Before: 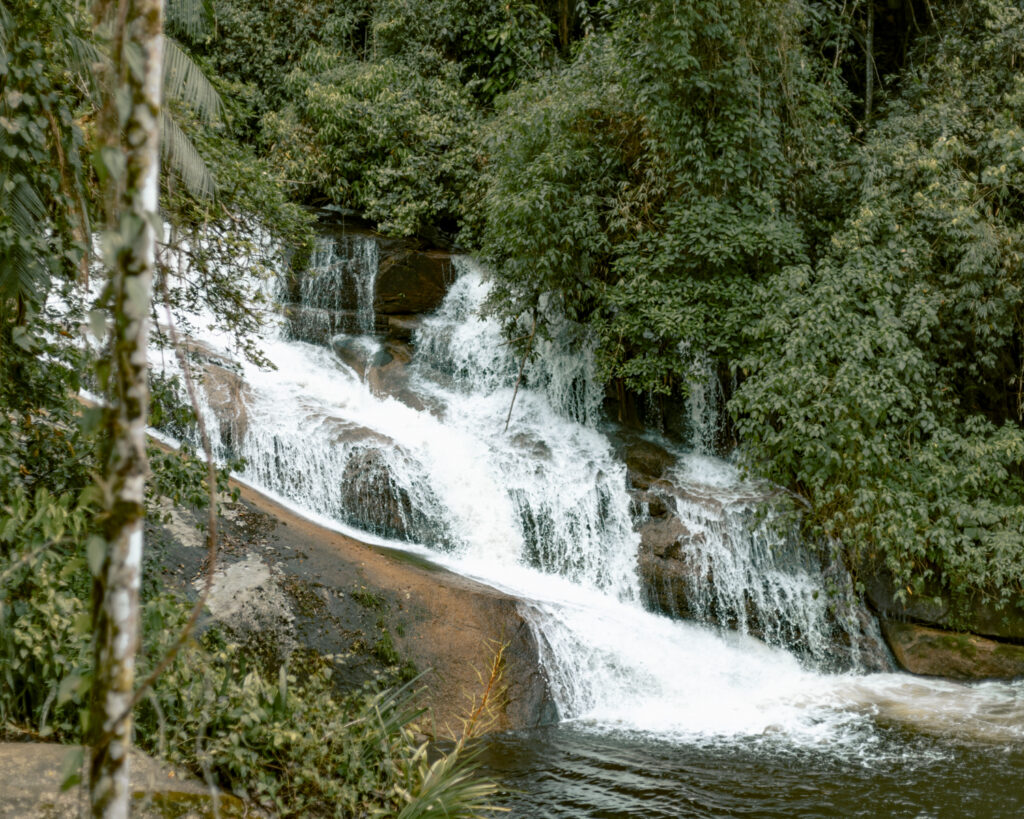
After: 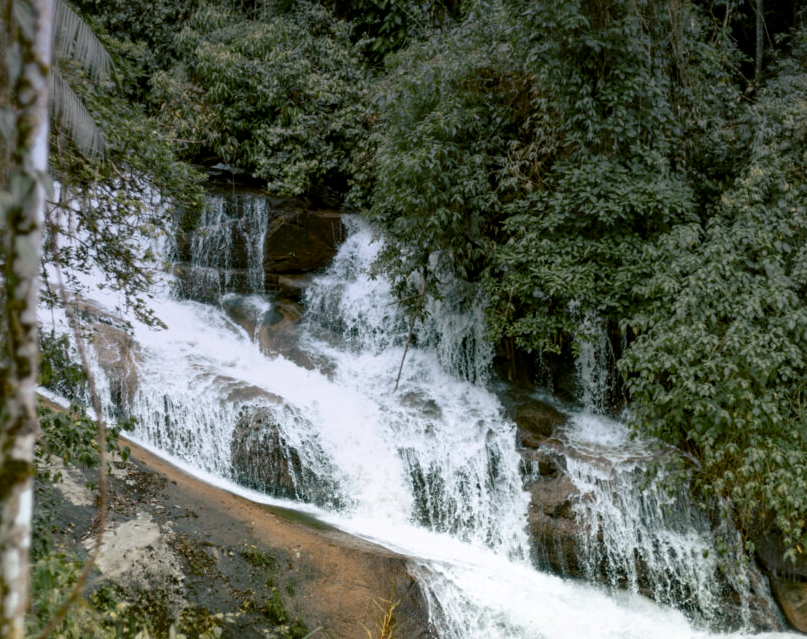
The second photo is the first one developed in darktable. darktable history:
graduated density: hue 238.83°, saturation 50%
local contrast: mode bilateral grid, contrast 20, coarseness 50, detail 120%, midtone range 0.2
crop and rotate: left 10.77%, top 5.1%, right 10.41%, bottom 16.76%
